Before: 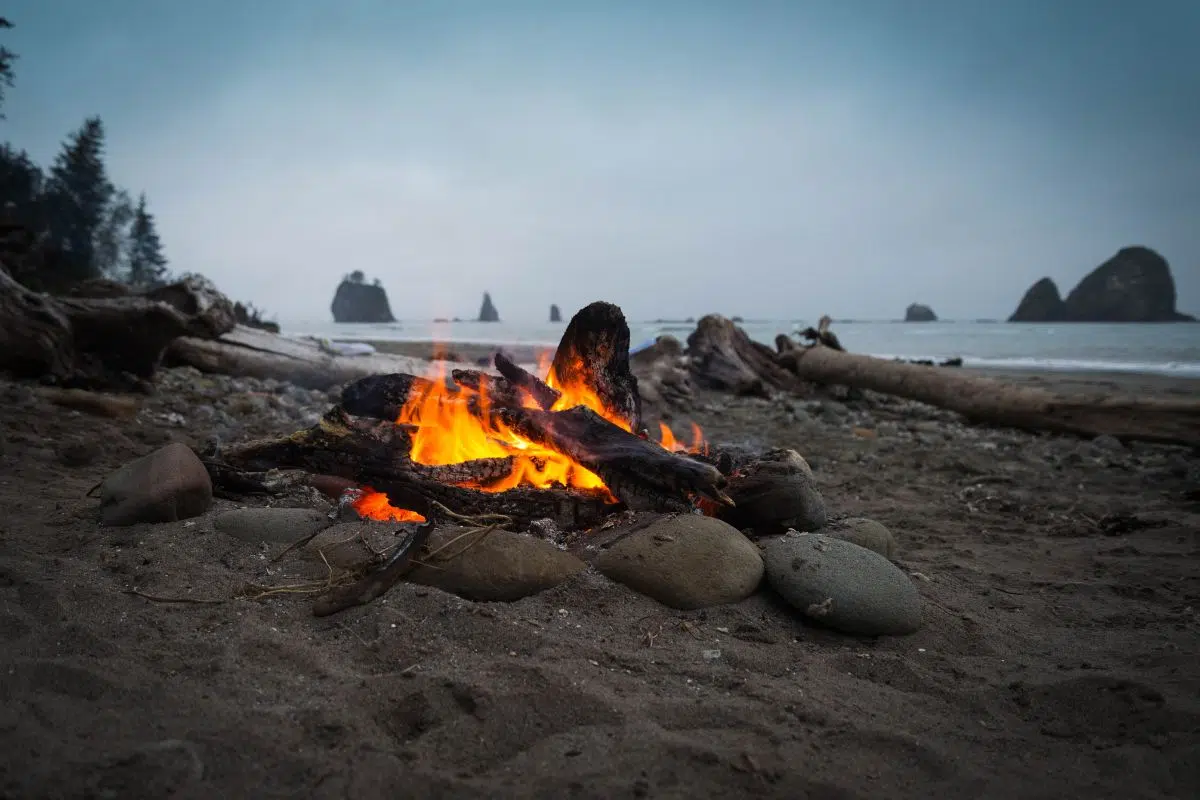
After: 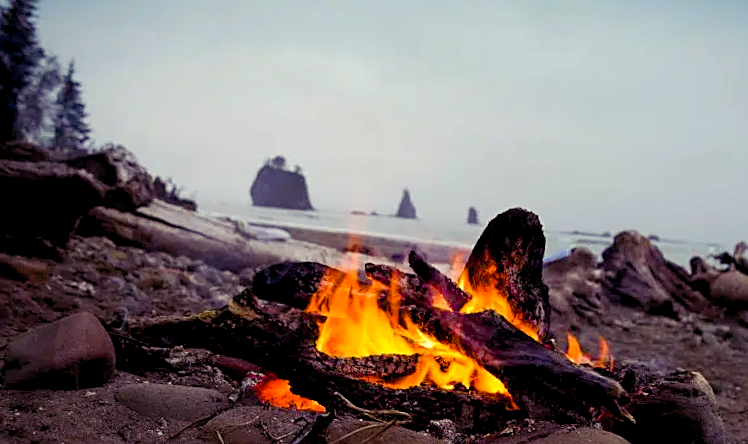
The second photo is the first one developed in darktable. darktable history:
crop and rotate: angle -4.99°, left 2.122%, top 6.945%, right 27.566%, bottom 30.519%
sharpen: on, module defaults
color balance rgb: shadows lift › luminance -21.66%, shadows lift › chroma 8.98%, shadows lift › hue 283.37°, power › chroma 1.05%, power › hue 25.59°, highlights gain › luminance 6.08%, highlights gain › chroma 2.55%, highlights gain › hue 90°, global offset › luminance -0.87%, perceptual saturation grading › global saturation 25%, perceptual saturation grading › highlights -28.39%, perceptual saturation grading › shadows 33.98%
contrast brightness saturation: contrast 0.05, brightness 0.06, saturation 0.01
